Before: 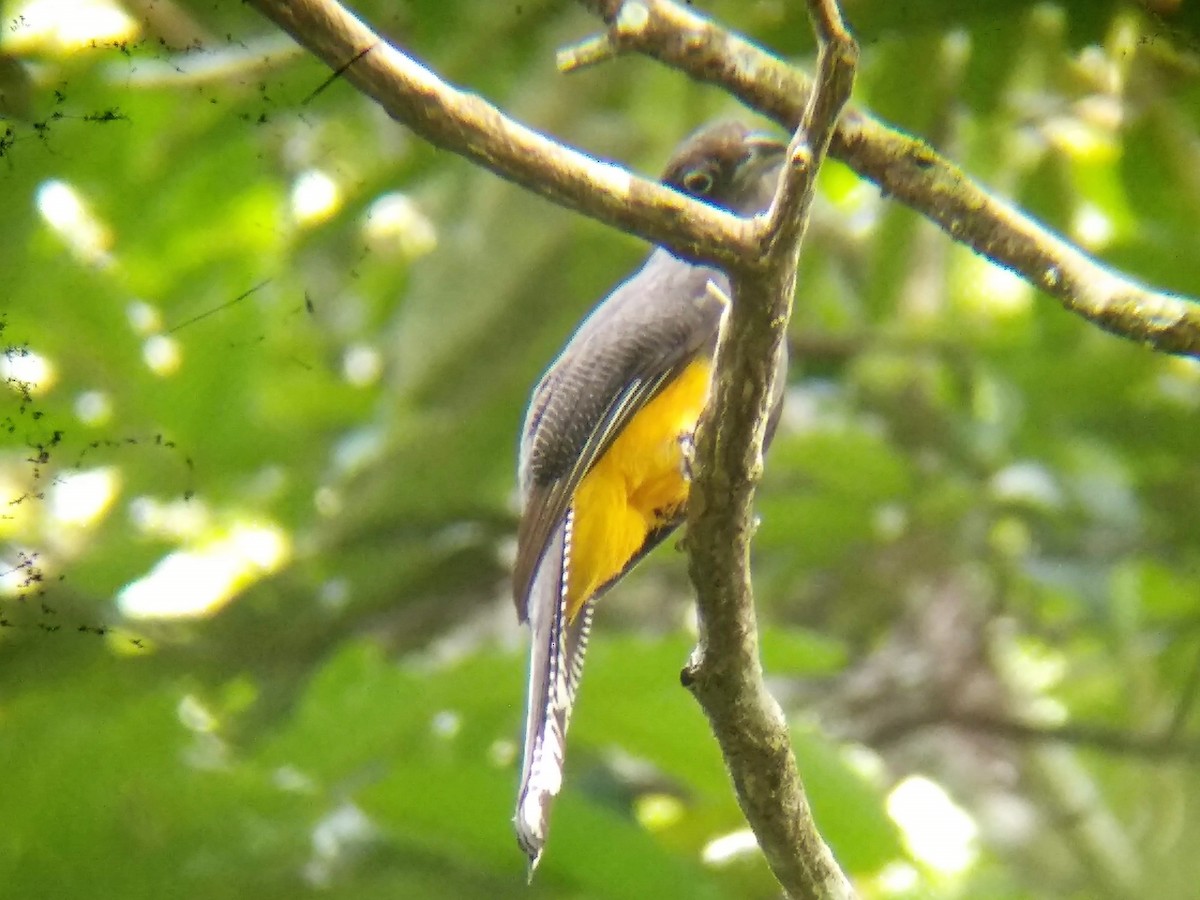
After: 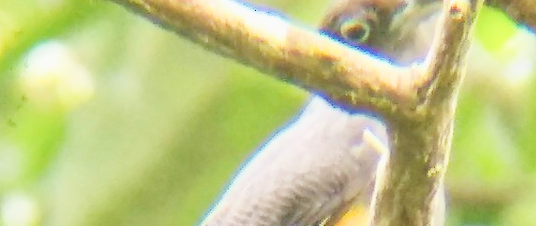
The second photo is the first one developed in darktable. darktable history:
exposure: black level correction 0, exposure 1.675 EV, compensate exposure bias true, compensate highlight preservation false
crop: left 28.64%, top 16.832%, right 26.637%, bottom 58.055%
filmic rgb: black relative exposure -16 EV, white relative exposure 4.97 EV, hardness 6.25
